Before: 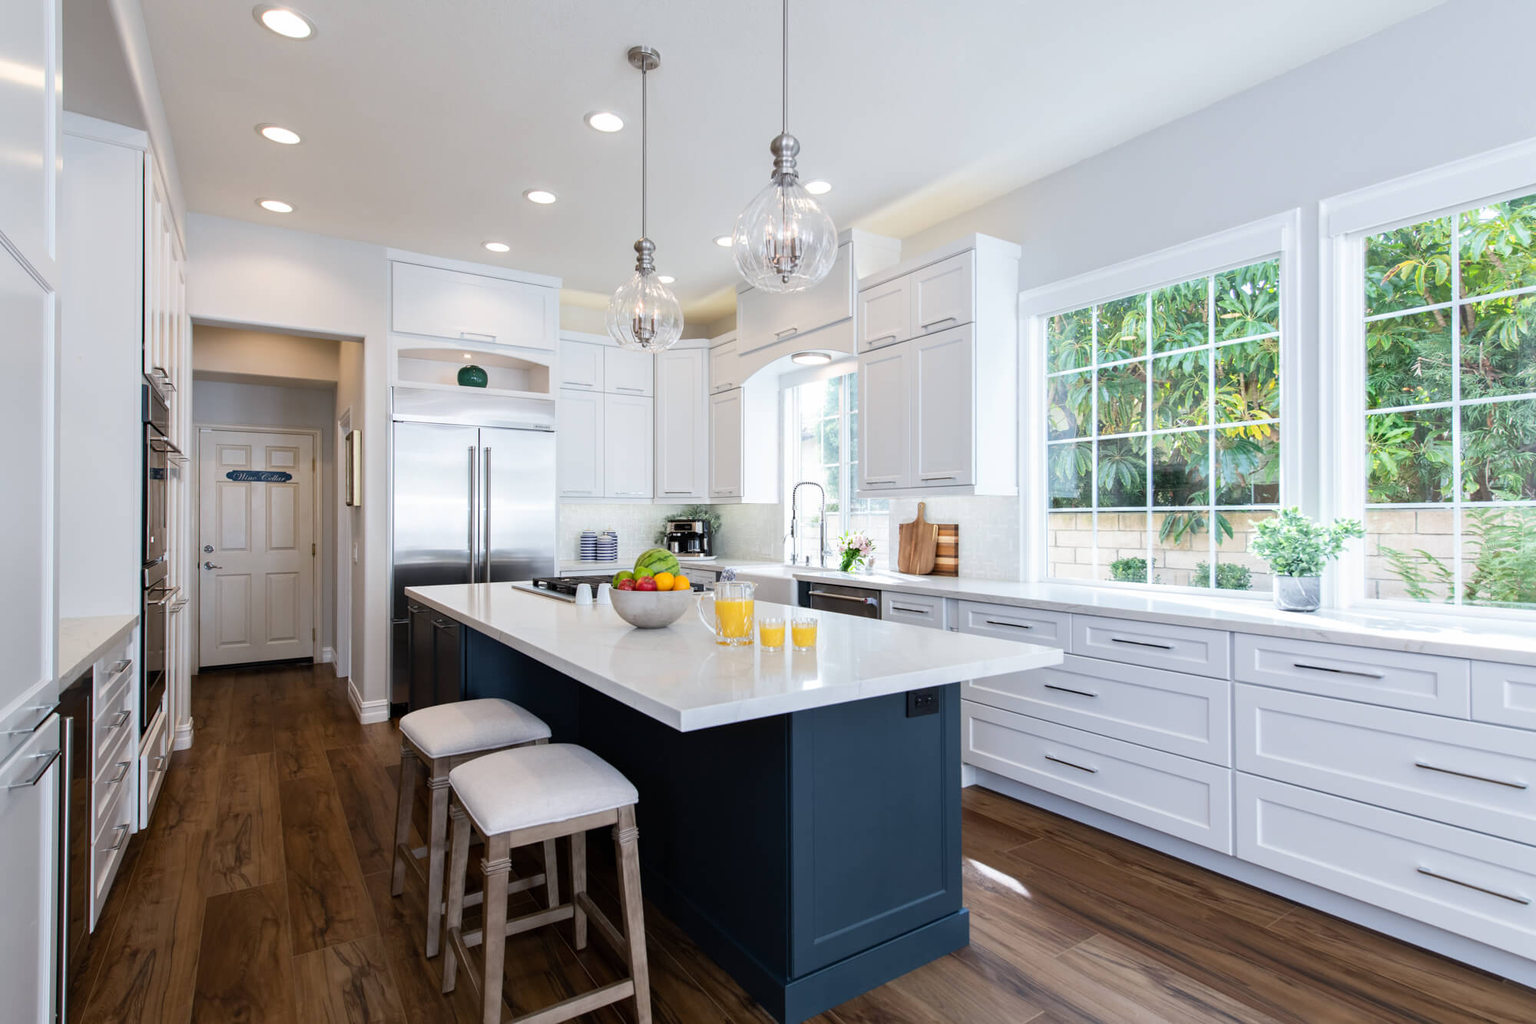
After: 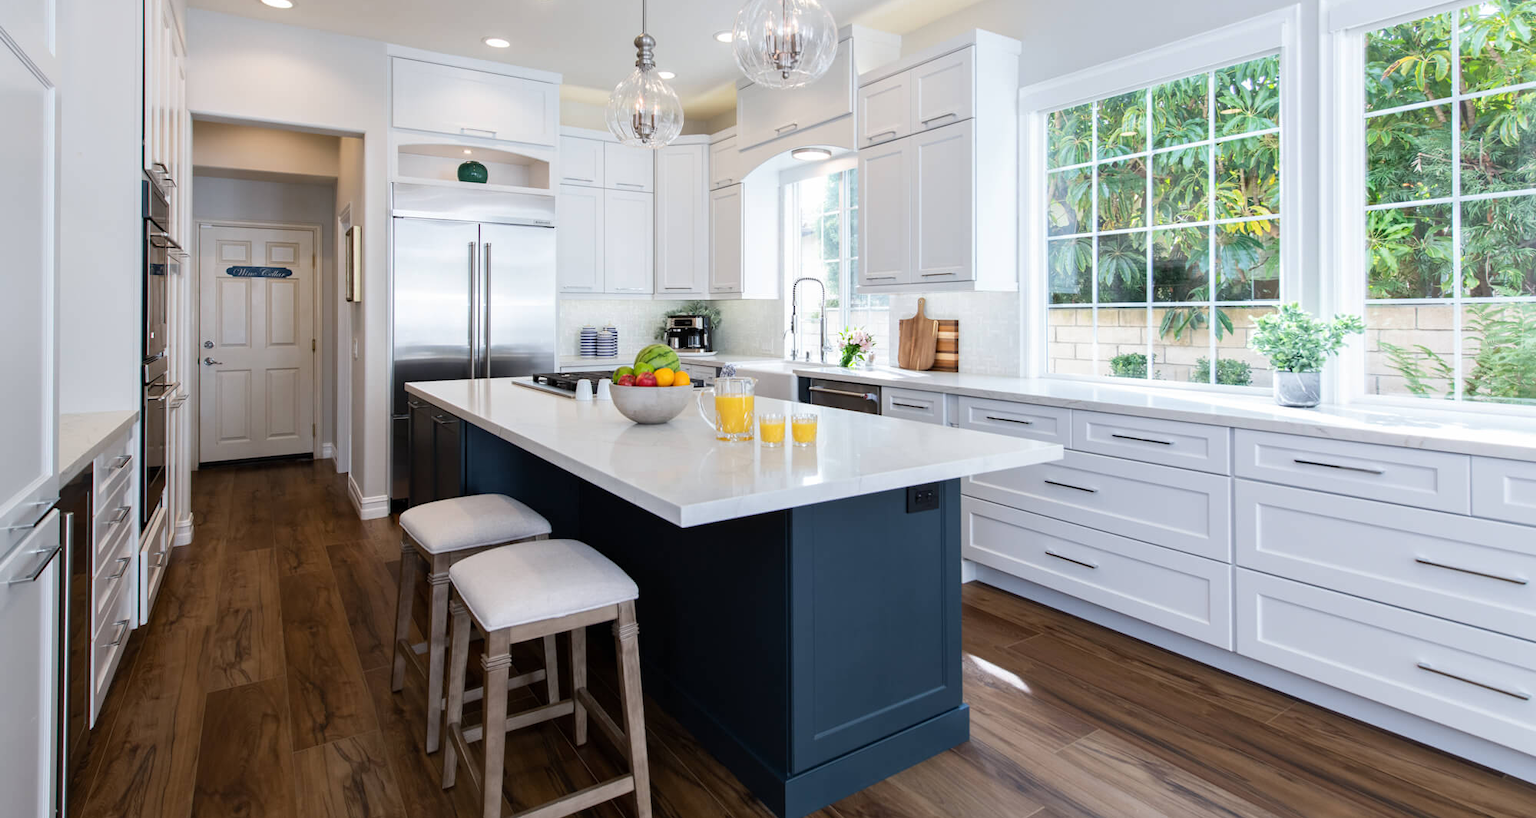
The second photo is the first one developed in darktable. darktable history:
color calibration: illuminant same as pipeline (D50), adaptation XYZ, x 0.345, y 0.358, temperature 5021.99 K
crop and rotate: top 20.021%
